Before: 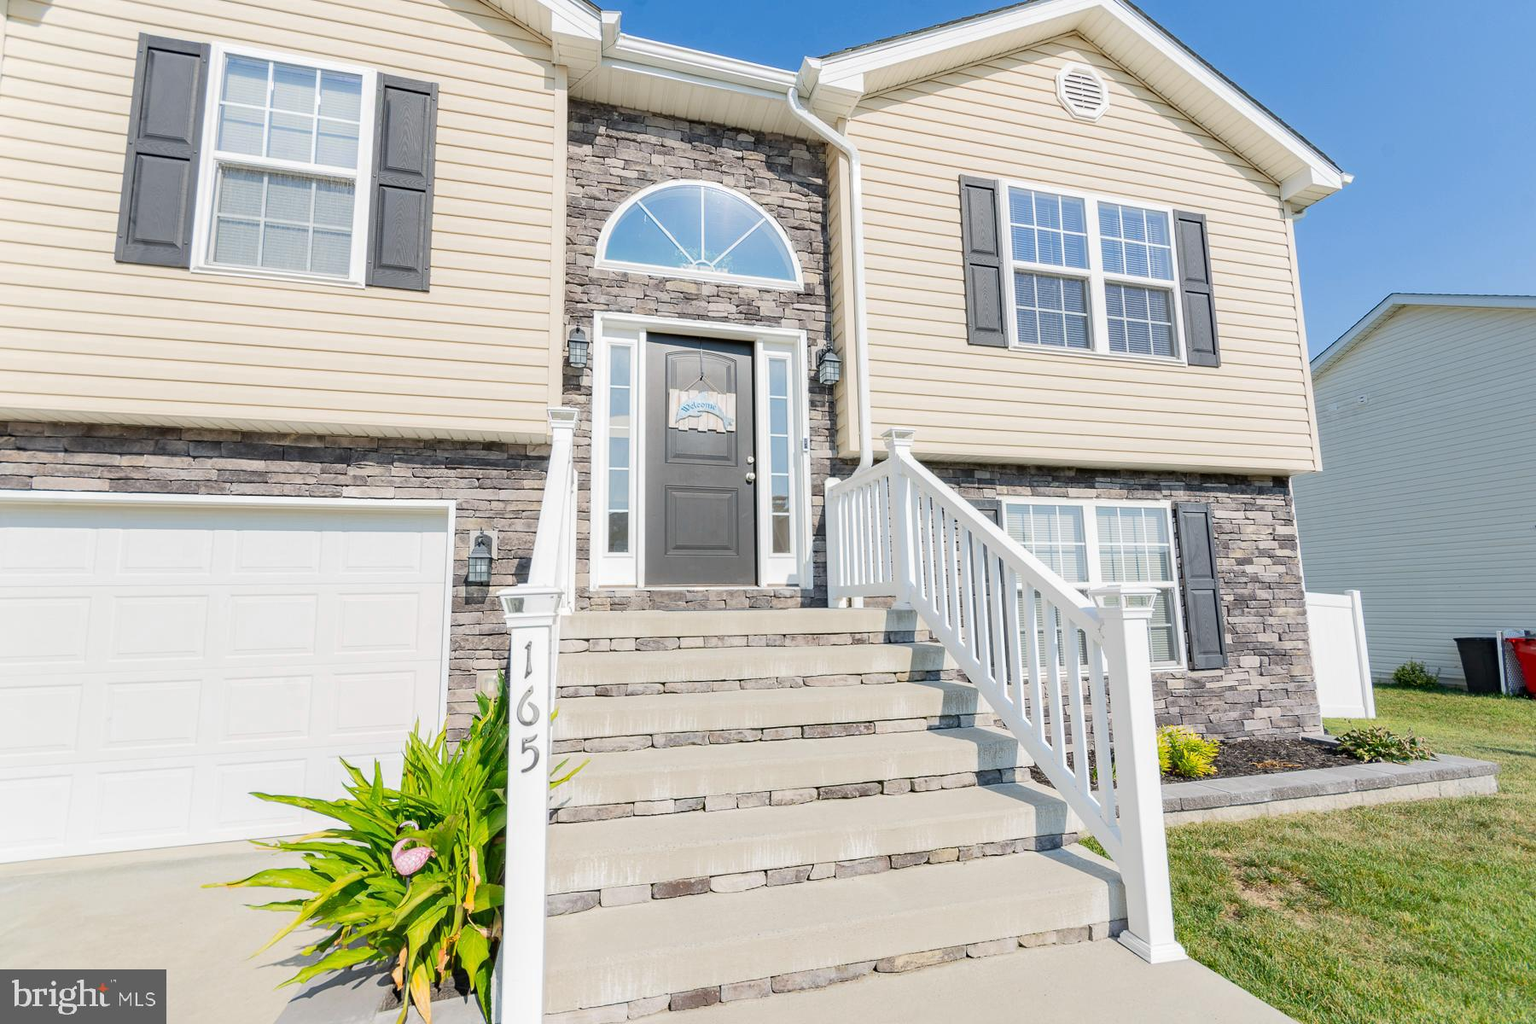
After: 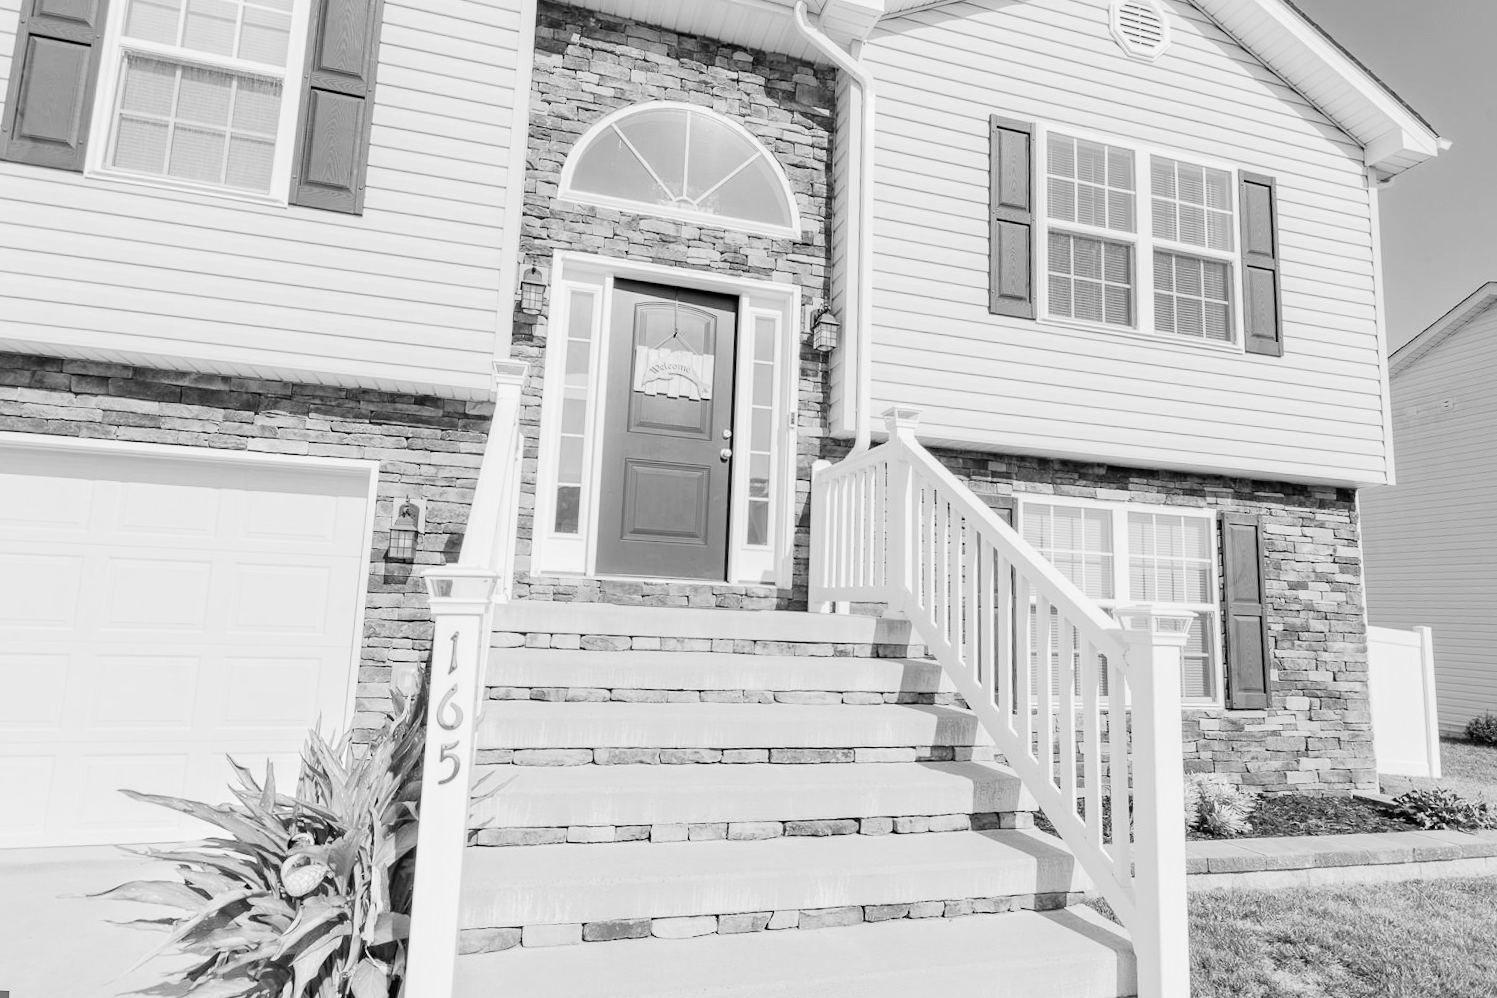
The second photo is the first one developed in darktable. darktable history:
crop and rotate: angle -3.27°, left 5.211%, top 5.211%, right 4.607%, bottom 4.607%
tone curve: curves: ch0 [(0, 0) (0.004, 0.001) (0.133, 0.112) (0.325, 0.362) (0.832, 0.893) (1, 1)], color space Lab, linked channels, preserve colors none
monochrome: a -74.22, b 78.2
exposure: exposure 0.2 EV, compensate highlight preservation false
color balance rgb: perceptual saturation grading › global saturation 35%, perceptual saturation grading › highlights -30%, perceptual saturation grading › shadows 35%, perceptual brilliance grading › global brilliance 3%, perceptual brilliance grading › highlights -3%, perceptual brilliance grading › shadows 3%
